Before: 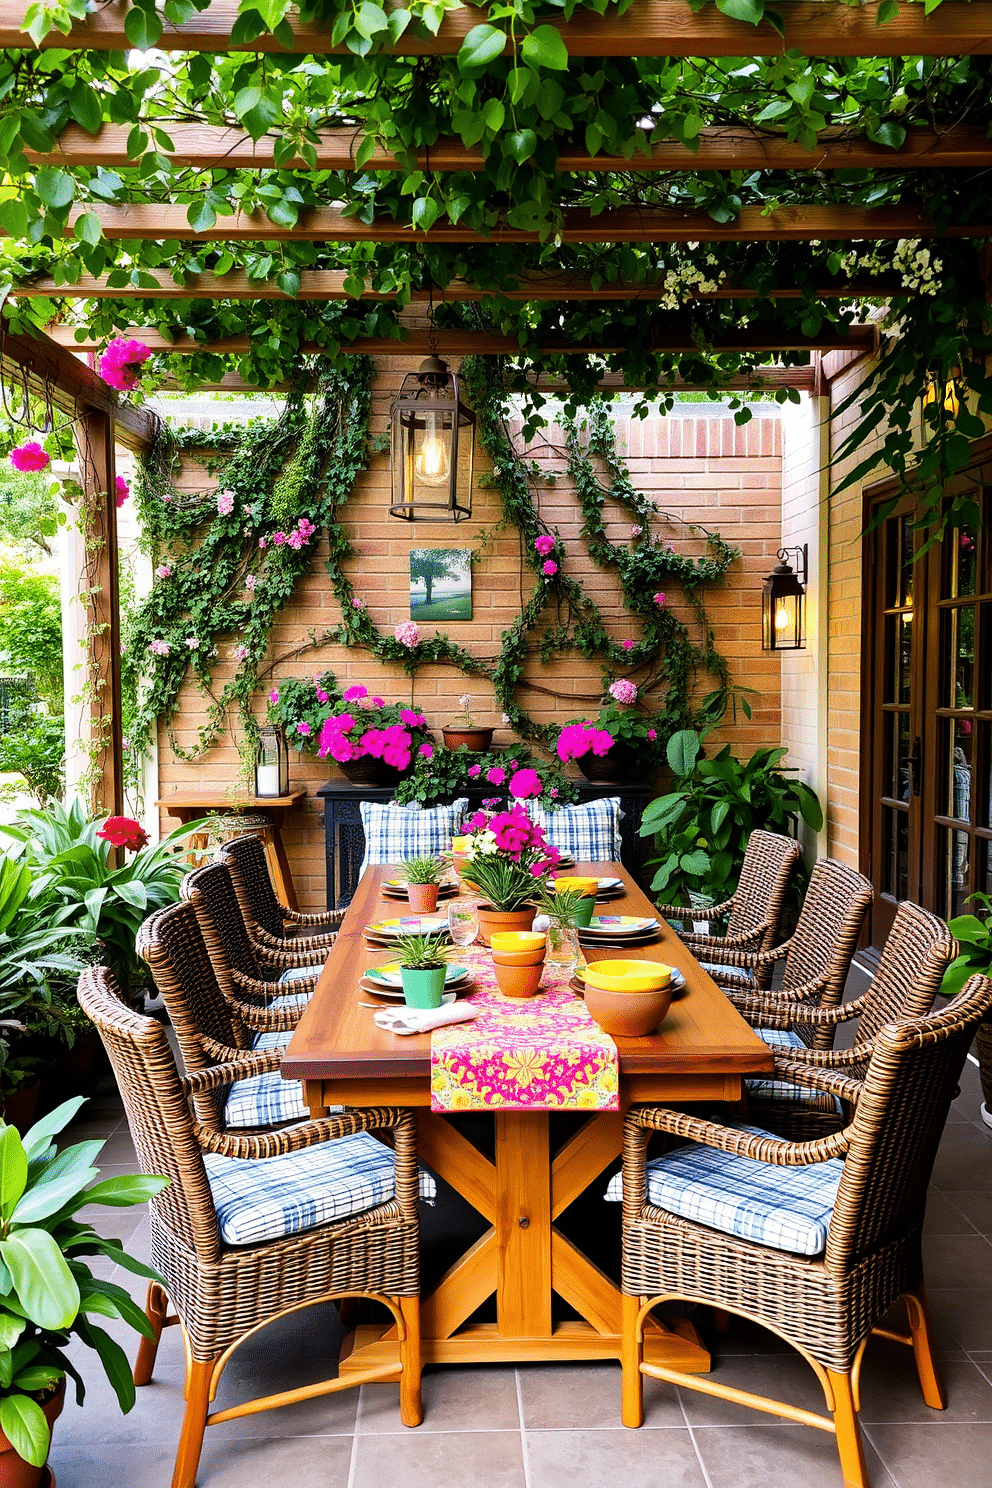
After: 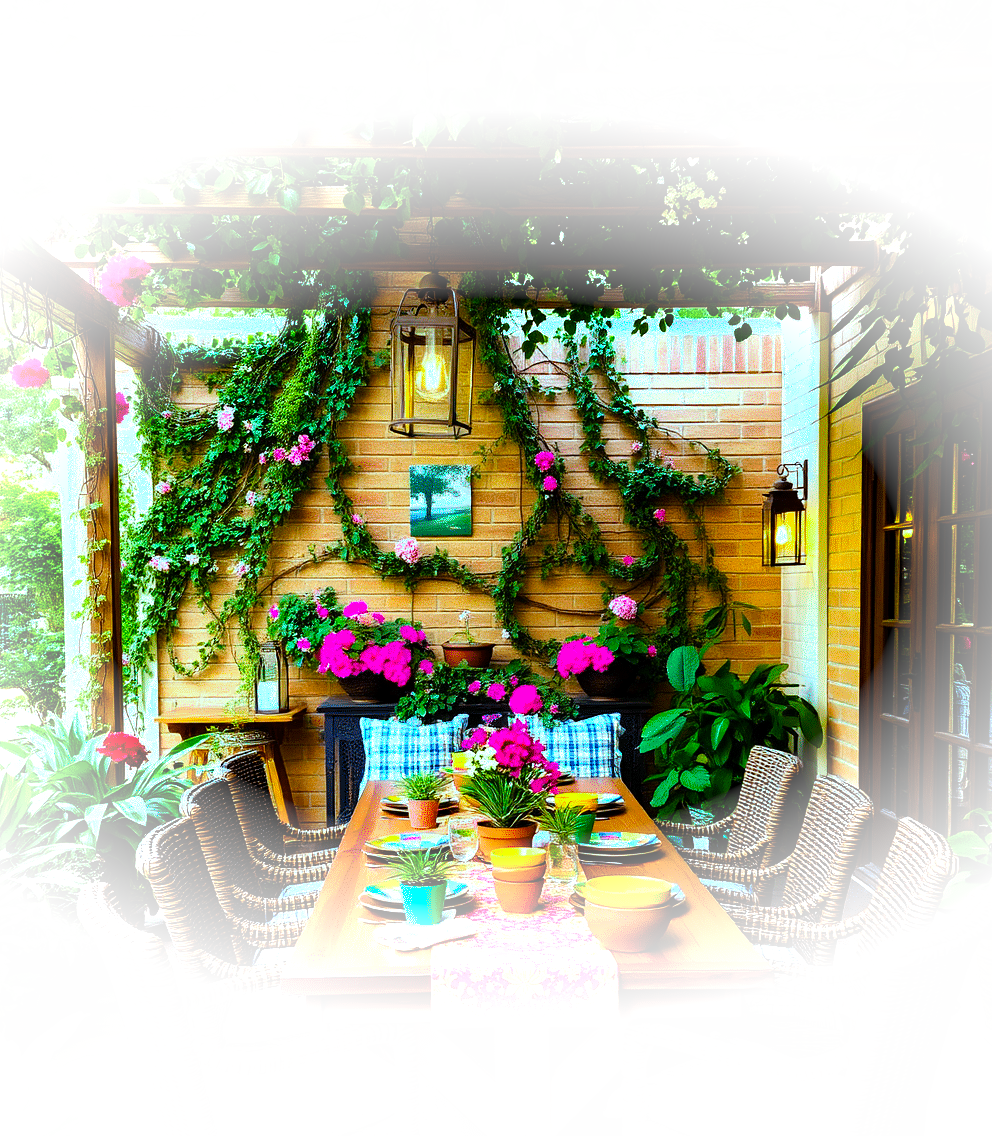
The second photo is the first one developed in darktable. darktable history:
exposure: exposure 0.128 EV, compensate highlight preservation false
color zones: curves: ch0 [(0.25, 0.5) (0.423, 0.5) (0.443, 0.5) (0.521, 0.756) (0.568, 0.5) (0.576, 0.5) (0.75, 0.5)]; ch1 [(0.25, 0.5) (0.423, 0.5) (0.443, 0.5) (0.539, 0.873) (0.624, 0.565) (0.631, 0.5) (0.75, 0.5)]
crop: top 5.676%, bottom 17.978%
vignetting: fall-off start 71.28%, brightness 0.992, saturation -0.493, width/height ratio 1.334
color balance rgb: highlights gain › chroma 4.058%, highlights gain › hue 202.49°, perceptual saturation grading › global saturation 37.221%, perceptual saturation grading › shadows 34.923%, global vibrance 26.597%, contrast 5.987%
